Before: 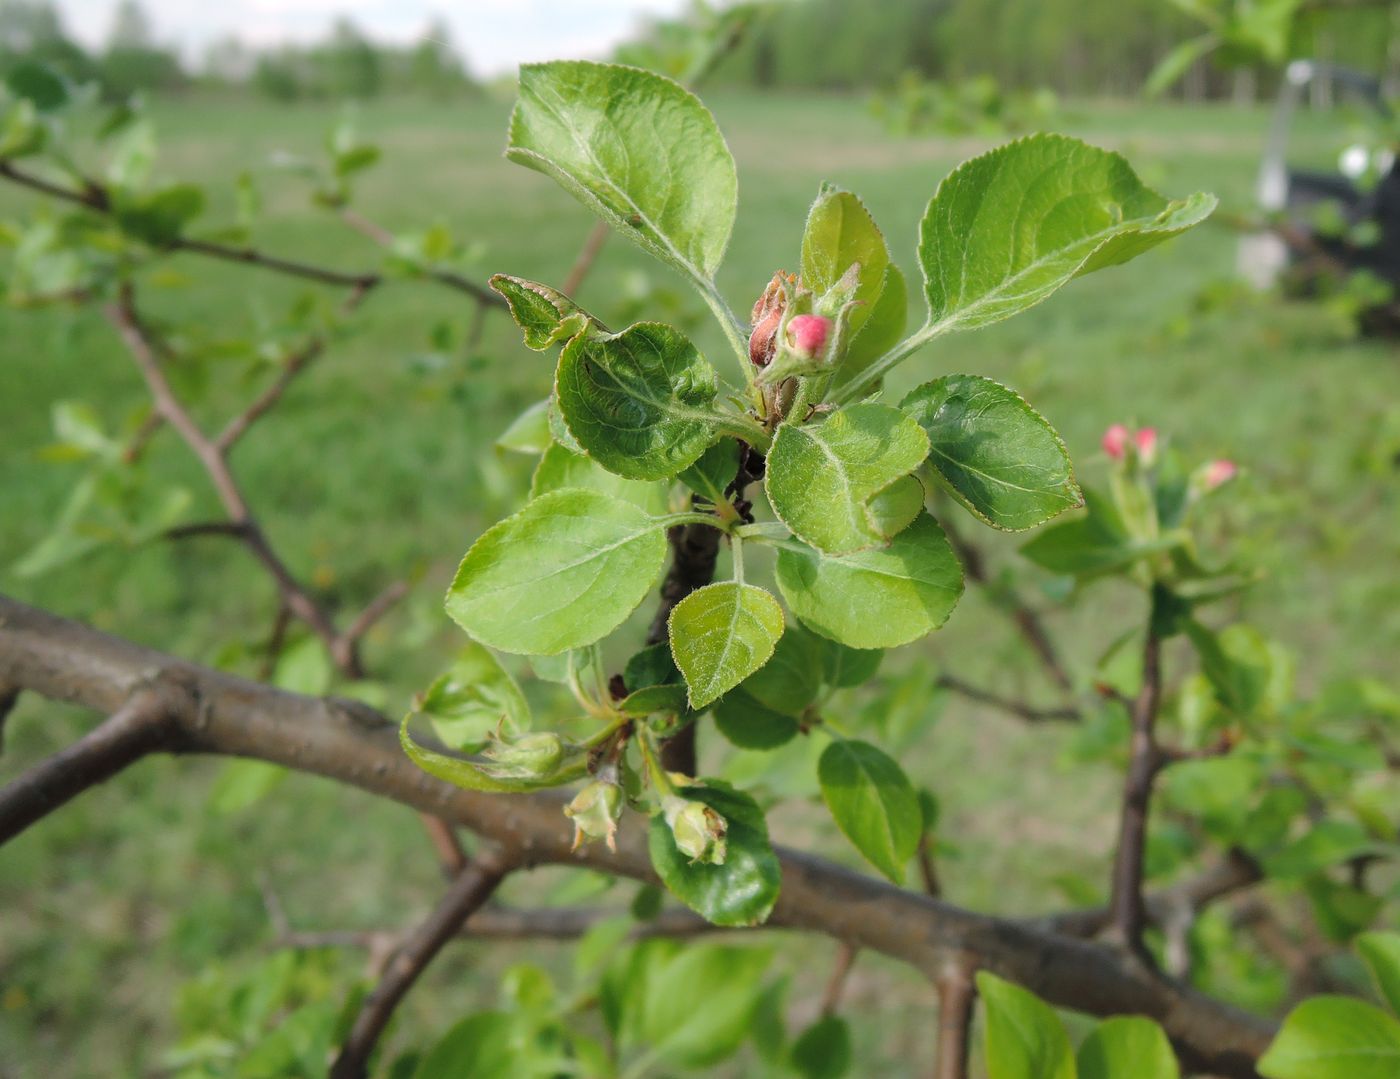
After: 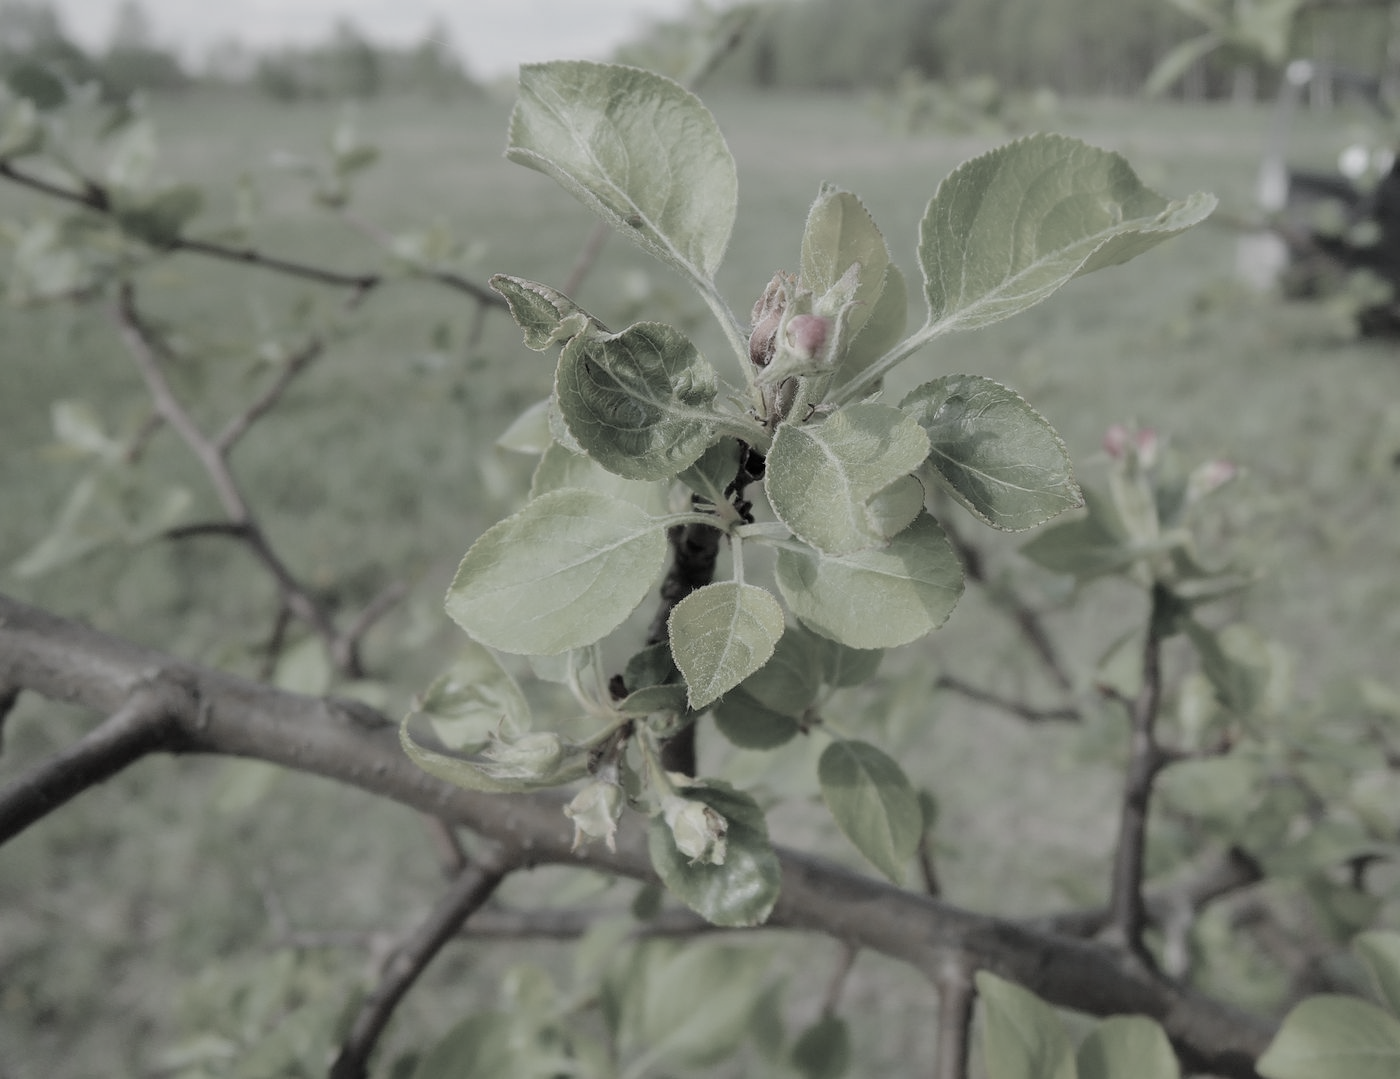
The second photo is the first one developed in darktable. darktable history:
filmic rgb: middle gray luminance 18.42%, black relative exposure -10.5 EV, white relative exposure 3.4 EV, threshold 6 EV, target black luminance 0%, hardness 6.03, latitude 99%, contrast 0.847, shadows ↔ highlights balance 0.505%, add noise in highlights 0, preserve chrominance max RGB, color science v3 (2019), use custom middle-gray values true, iterations of high-quality reconstruction 0, contrast in highlights soft, enable highlight reconstruction true
white balance: red 0.976, blue 1.04
levels: levels [0, 0.498, 1]
color correction: saturation 0.2
